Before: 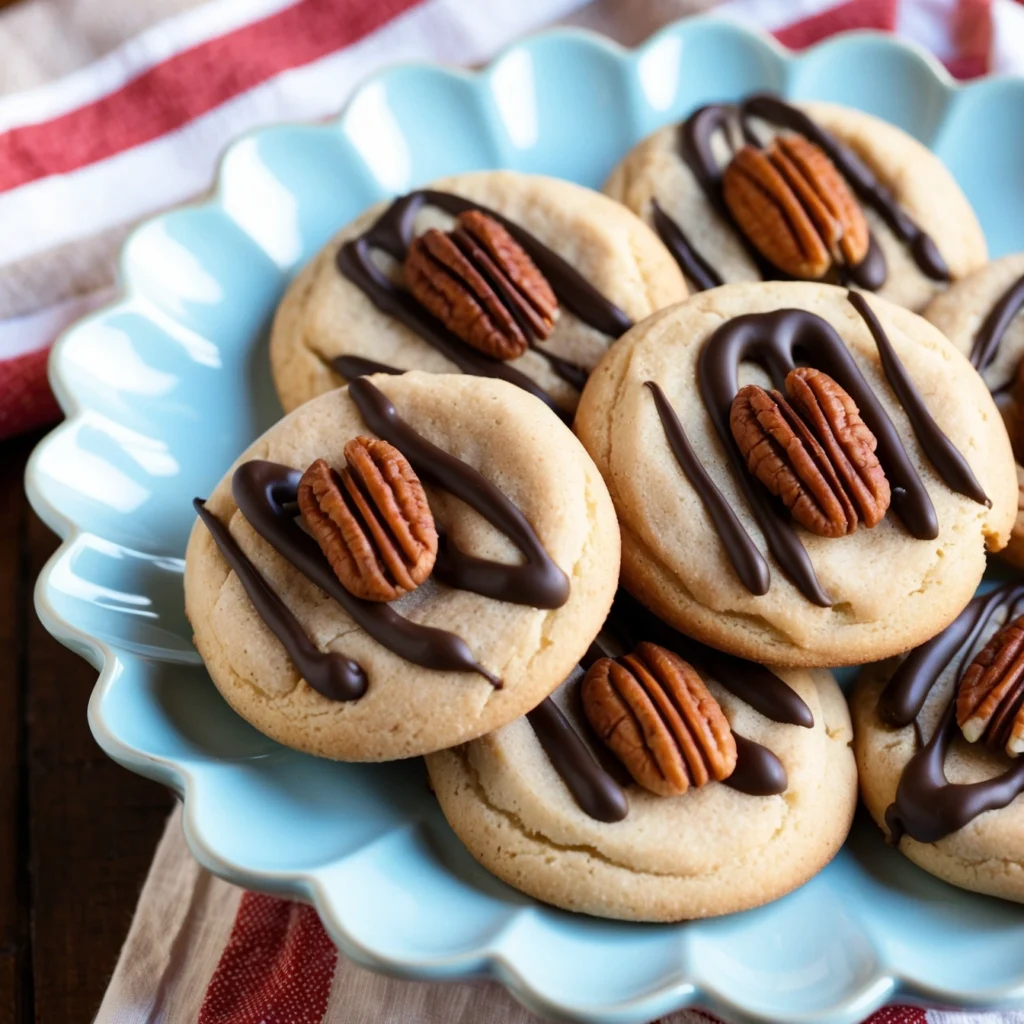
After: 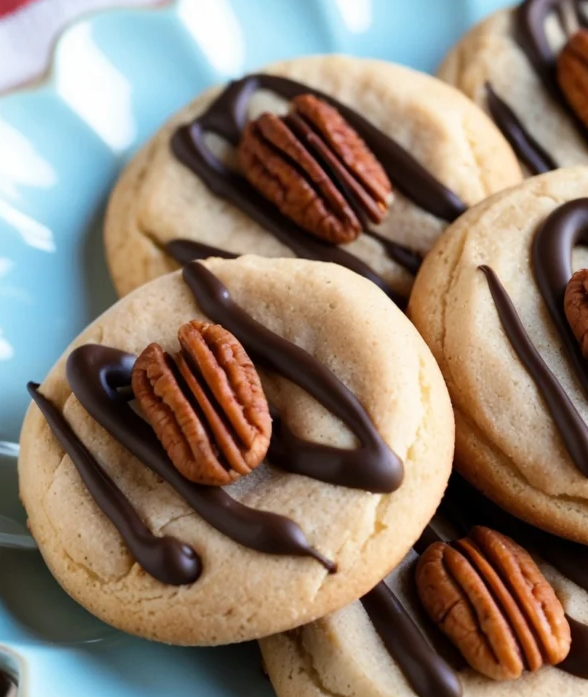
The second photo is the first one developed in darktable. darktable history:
crop: left 16.241%, top 11.382%, right 26.268%, bottom 20.539%
tone equalizer: on, module defaults
